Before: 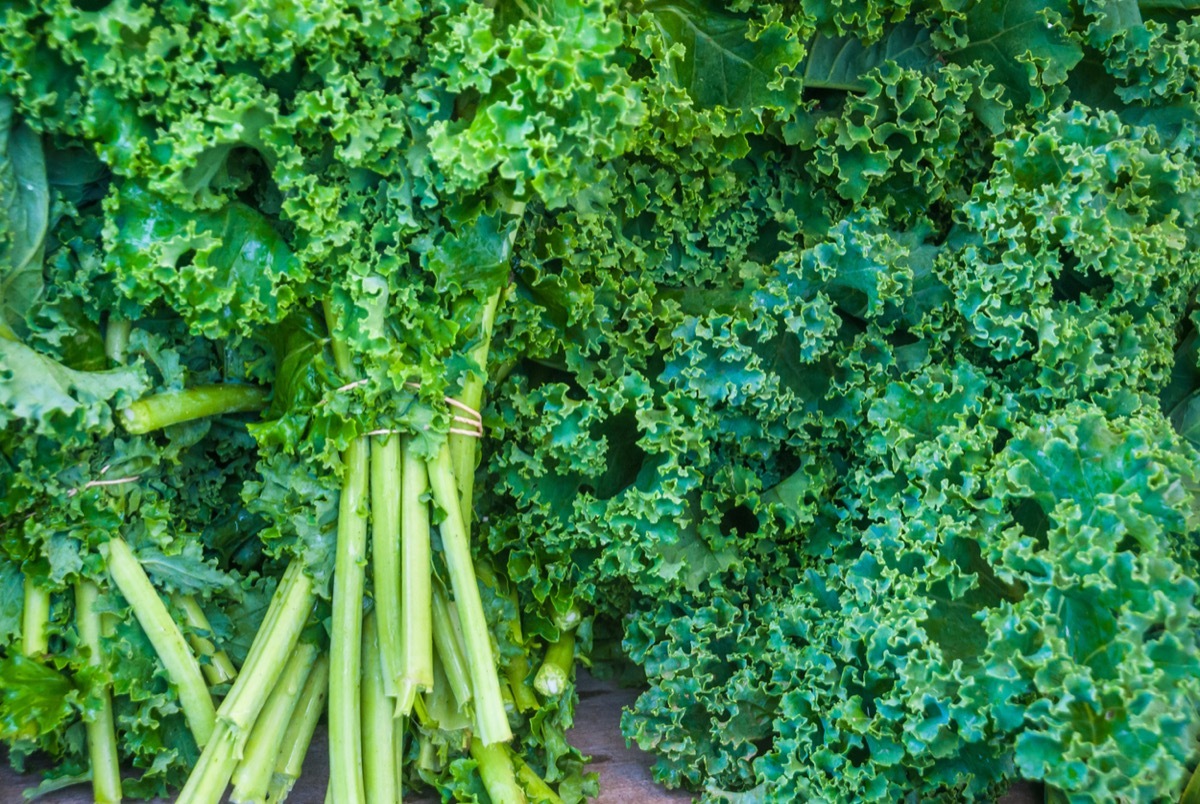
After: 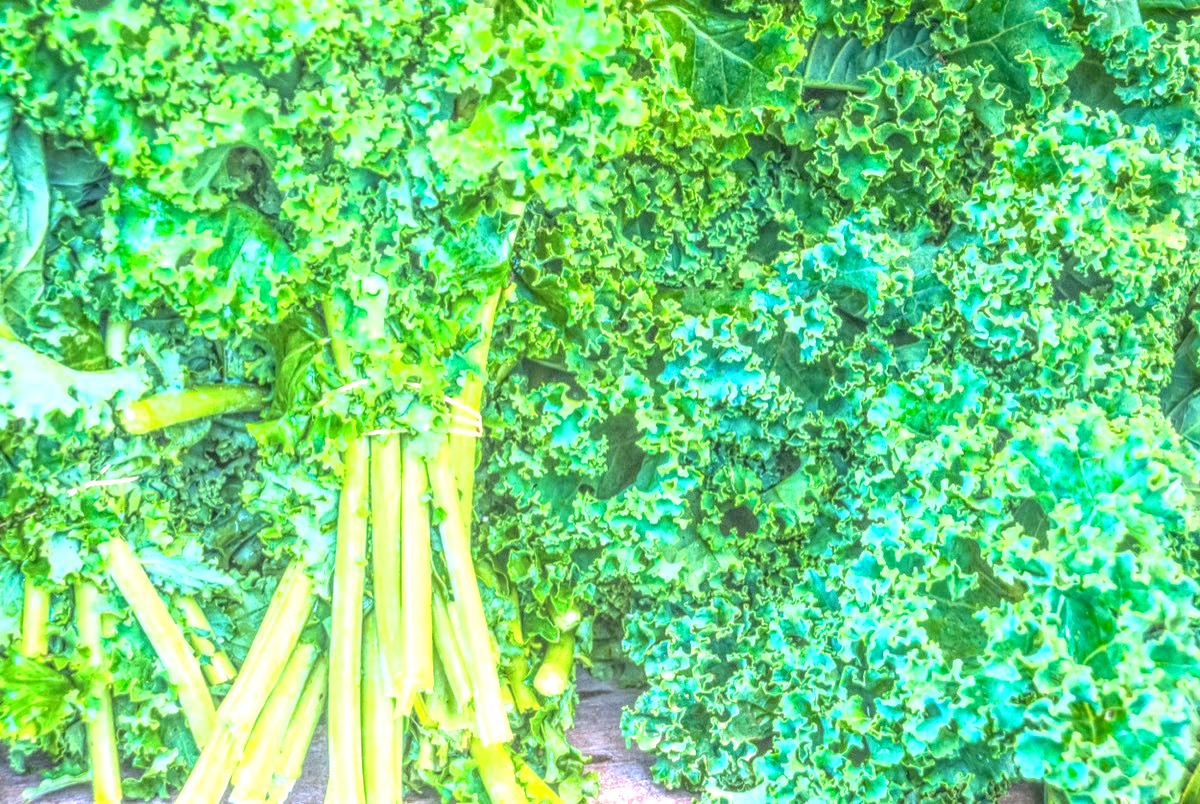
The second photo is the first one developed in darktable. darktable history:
exposure: black level correction 0.001, exposure 1.832 EV, compensate highlight preservation false
local contrast: highlights 4%, shadows 3%, detail 199%, midtone range 0.244
